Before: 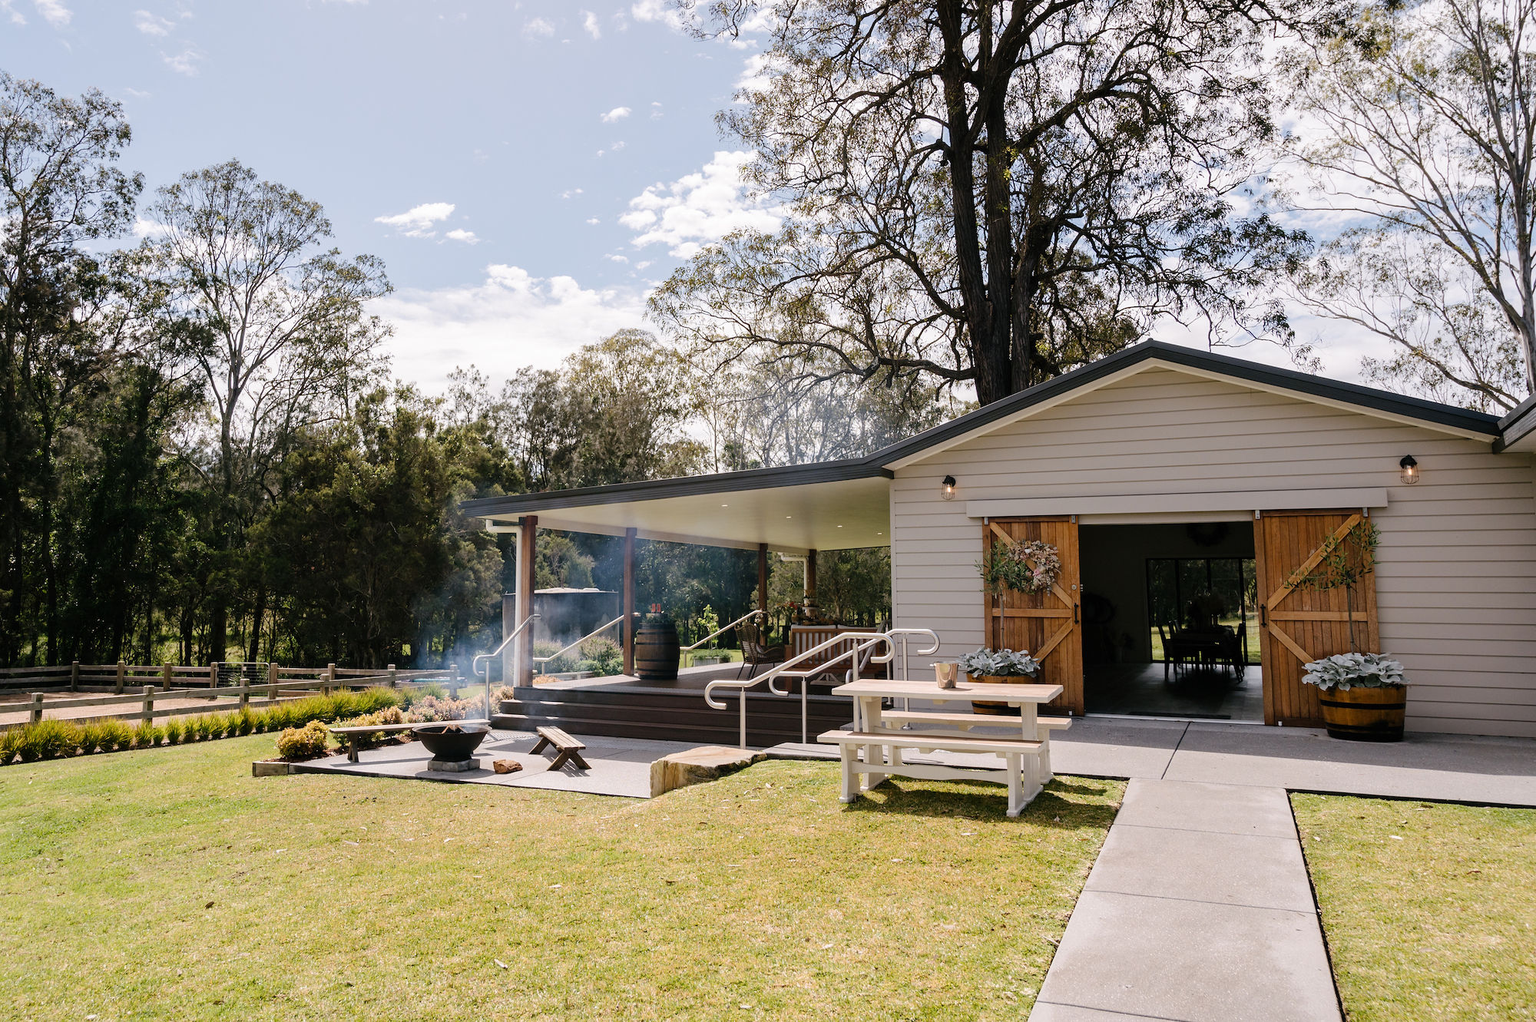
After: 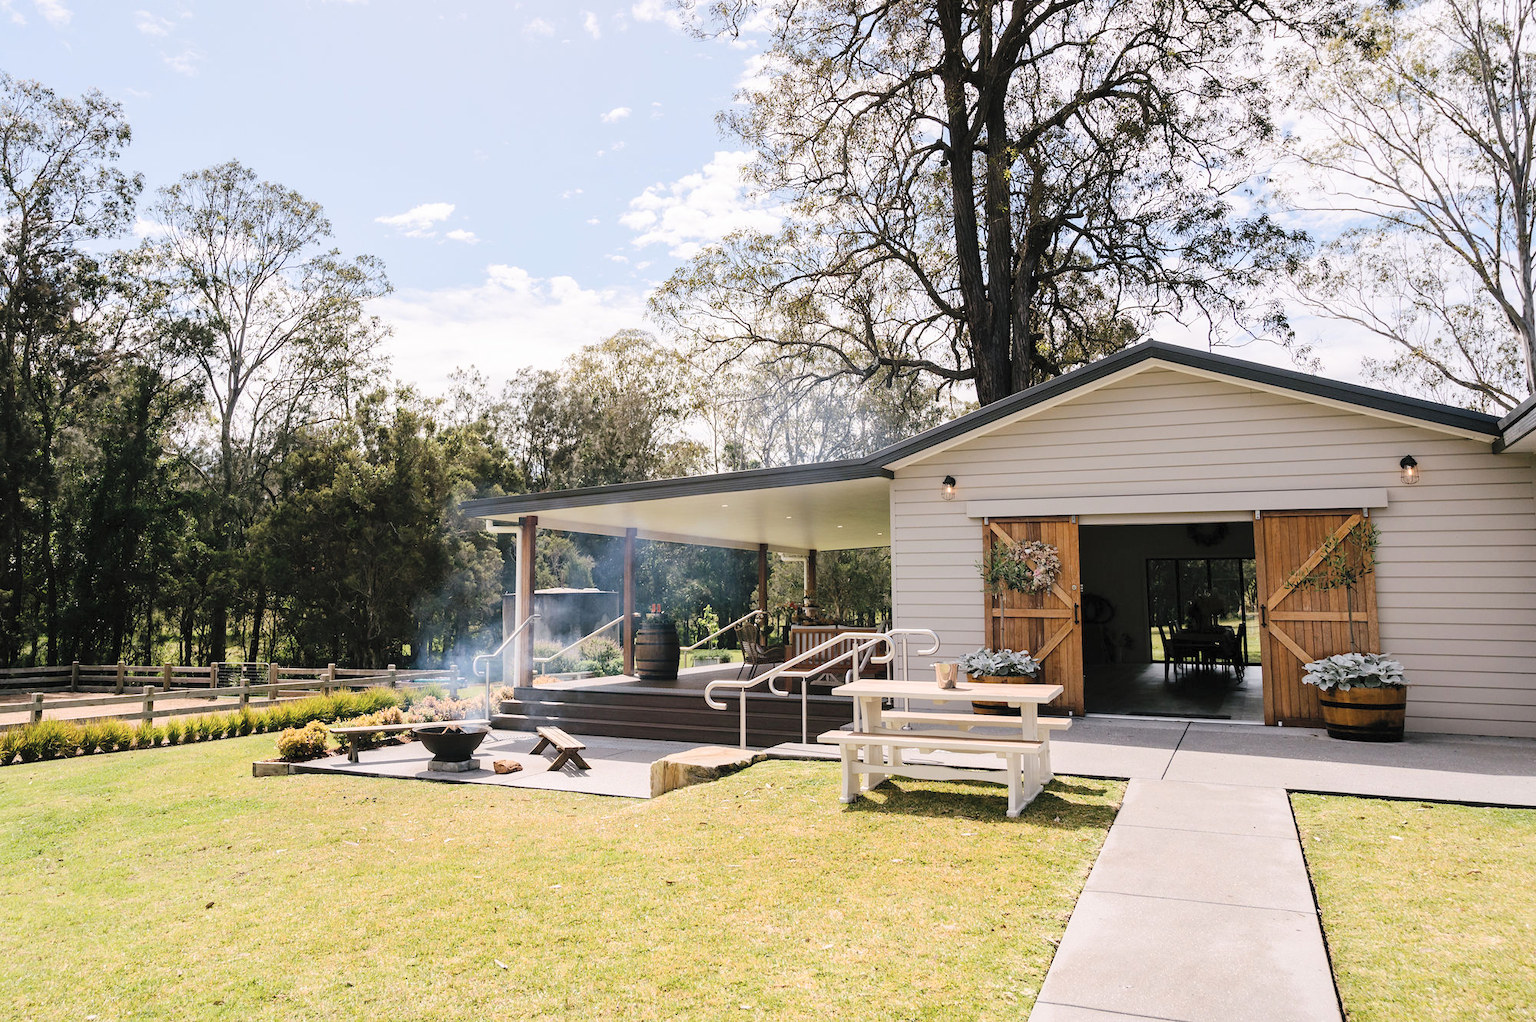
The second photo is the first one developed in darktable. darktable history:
contrast brightness saturation: contrast 0.141, brightness 0.226
